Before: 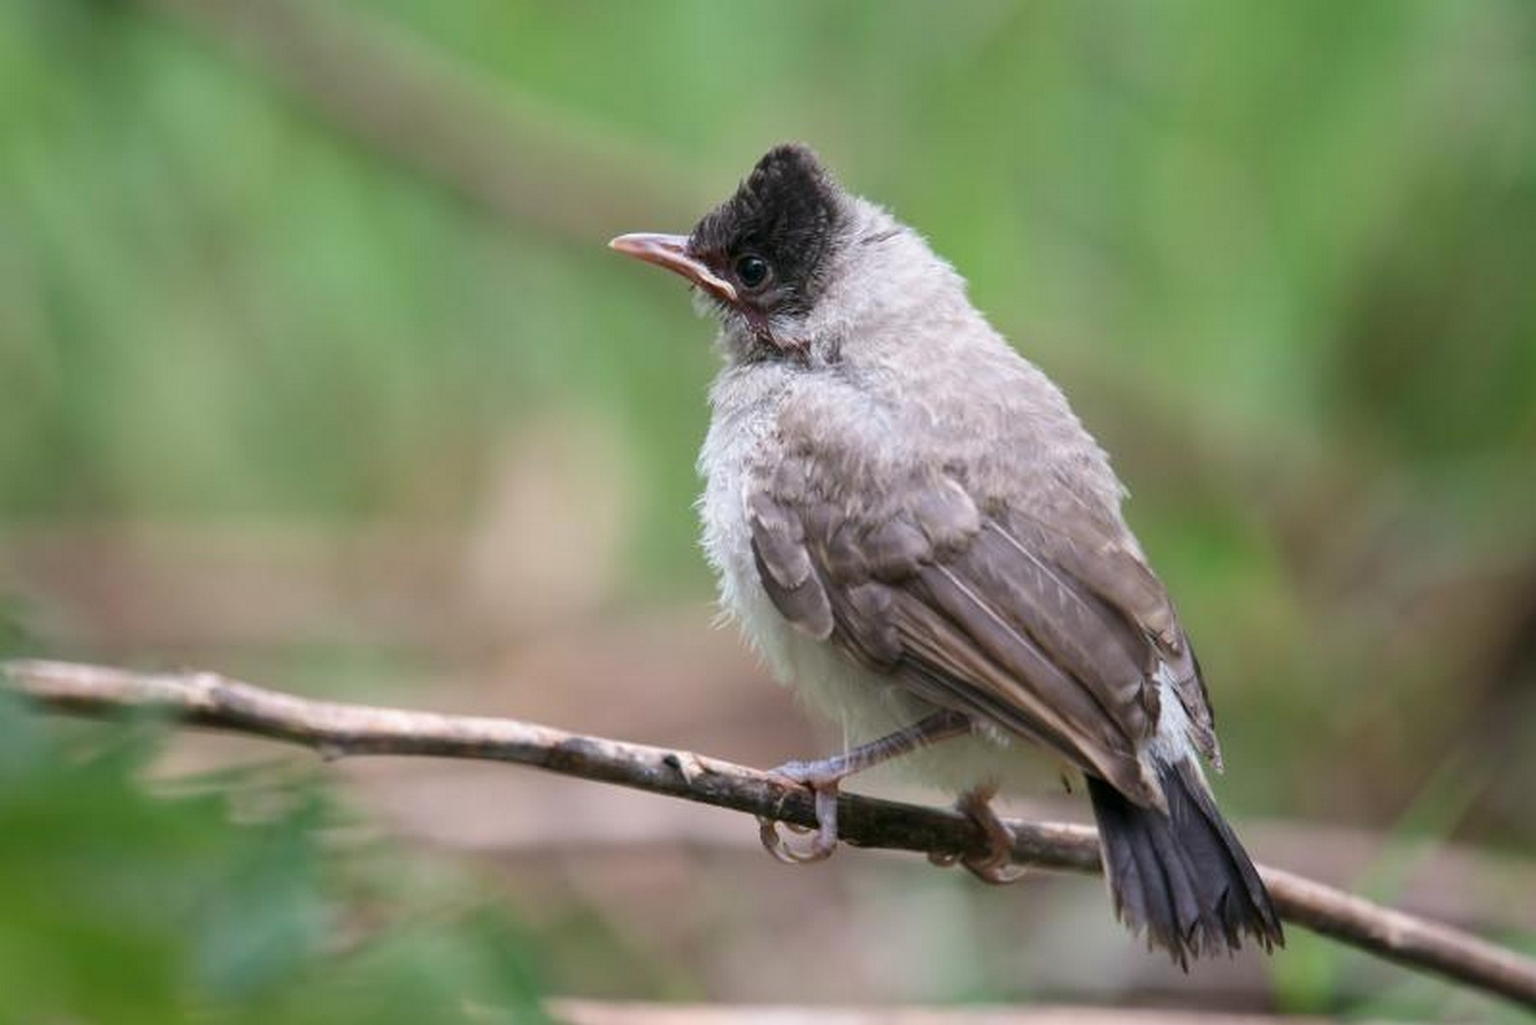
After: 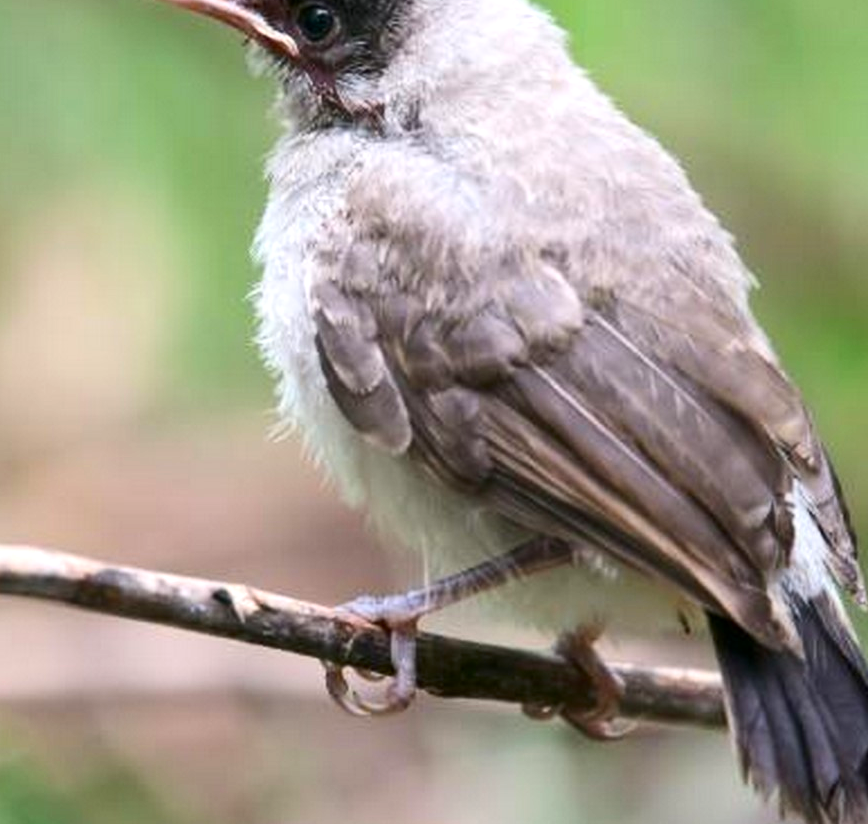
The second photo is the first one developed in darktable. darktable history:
crop: left 31.379%, top 24.658%, right 20.326%, bottom 6.628%
exposure: exposure 0.376 EV, compensate highlight preservation false
contrast brightness saturation: contrast 0.15, brightness -0.01, saturation 0.1
